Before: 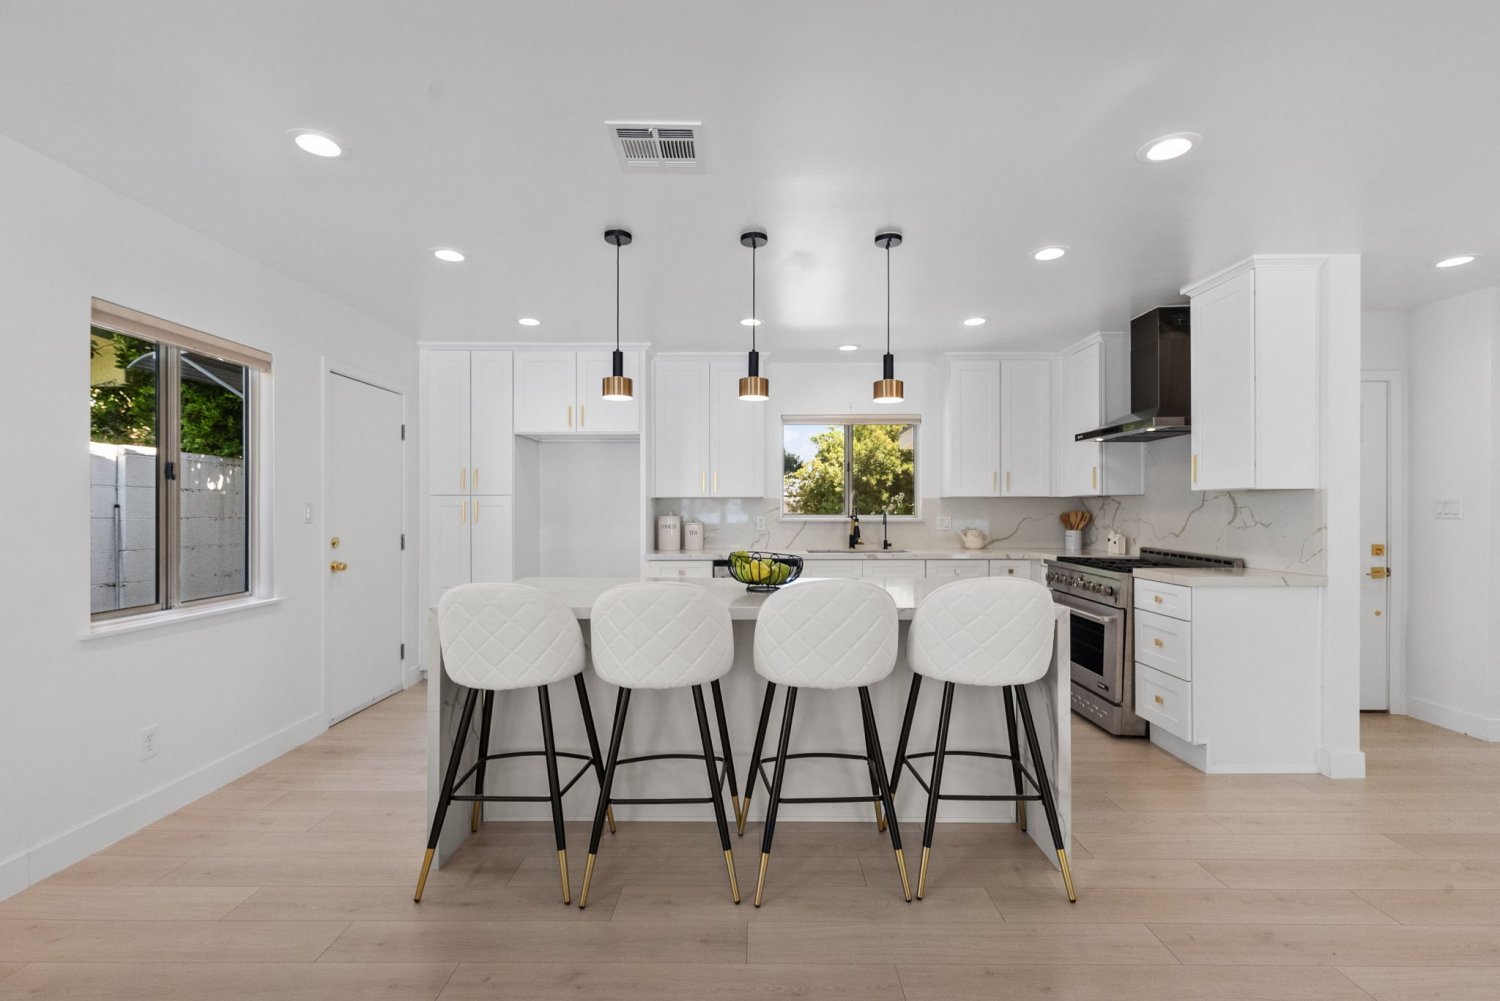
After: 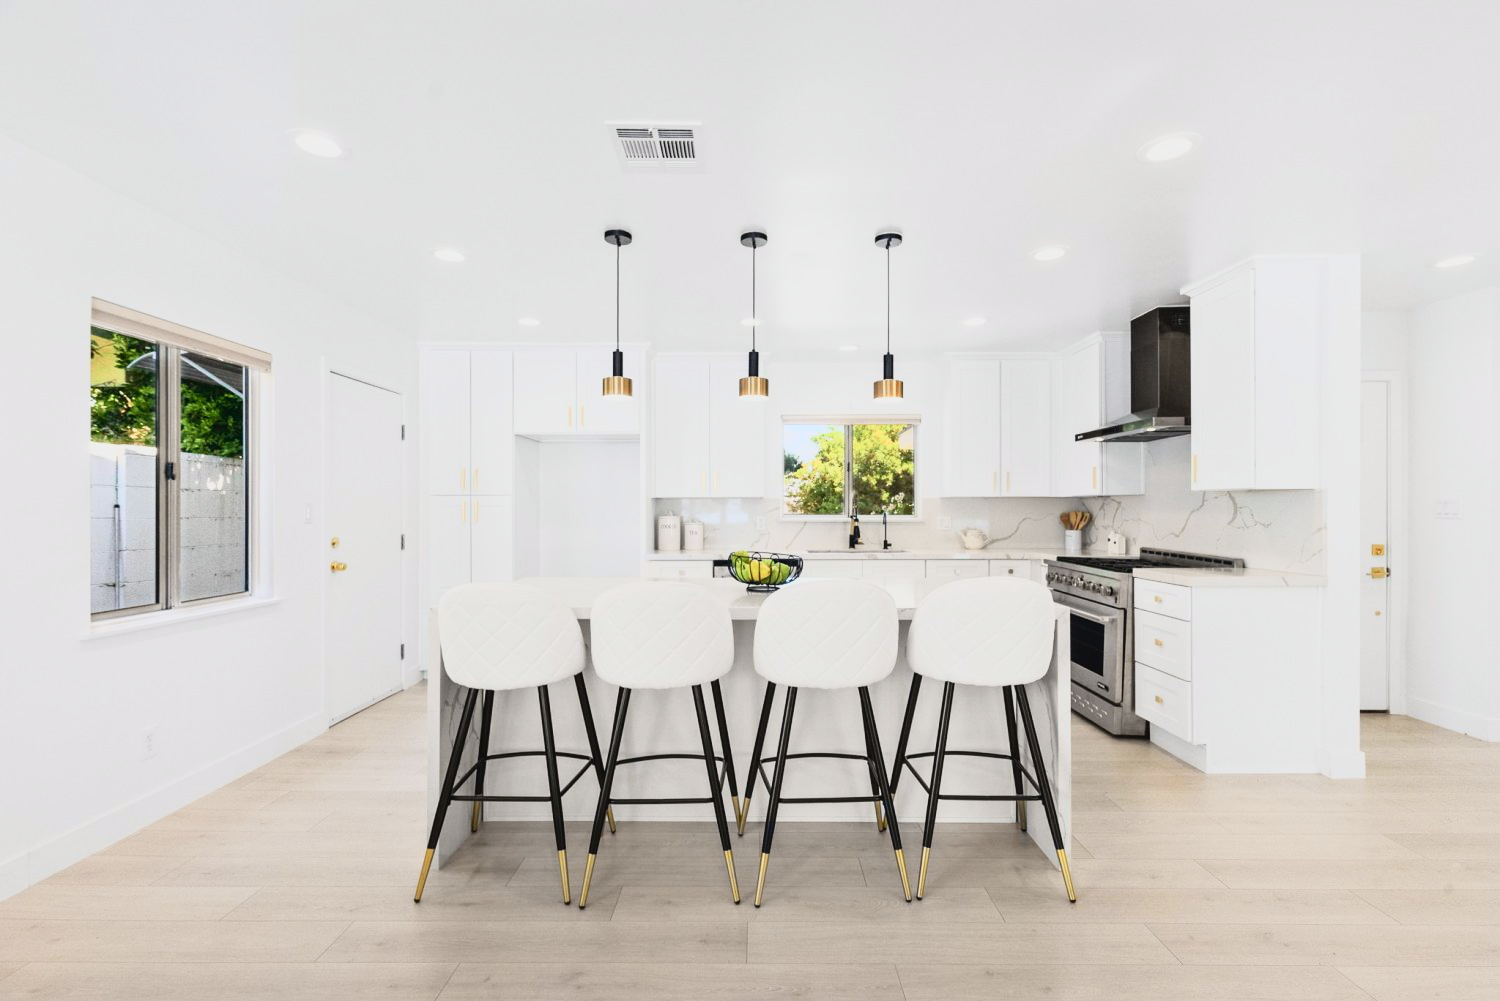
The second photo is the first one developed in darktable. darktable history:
tone curve: curves: ch0 [(0, 0.037) (0.045, 0.055) (0.155, 0.138) (0.29, 0.325) (0.428, 0.513) (0.604, 0.71) (0.824, 0.882) (1, 0.965)]; ch1 [(0, 0) (0.339, 0.334) (0.445, 0.419) (0.476, 0.454) (0.498, 0.498) (0.53, 0.515) (0.557, 0.556) (0.609, 0.649) (0.716, 0.746) (1, 1)]; ch2 [(0, 0) (0.327, 0.318) (0.417, 0.426) (0.46, 0.453) (0.502, 0.5) (0.526, 0.52) (0.554, 0.541) (0.626, 0.65) (0.749, 0.746) (1, 1)], color space Lab, independent channels, preserve colors none
base curve: curves: ch0 [(0, 0) (0.088, 0.125) (0.176, 0.251) (0.354, 0.501) (0.613, 0.749) (1, 0.877)]
